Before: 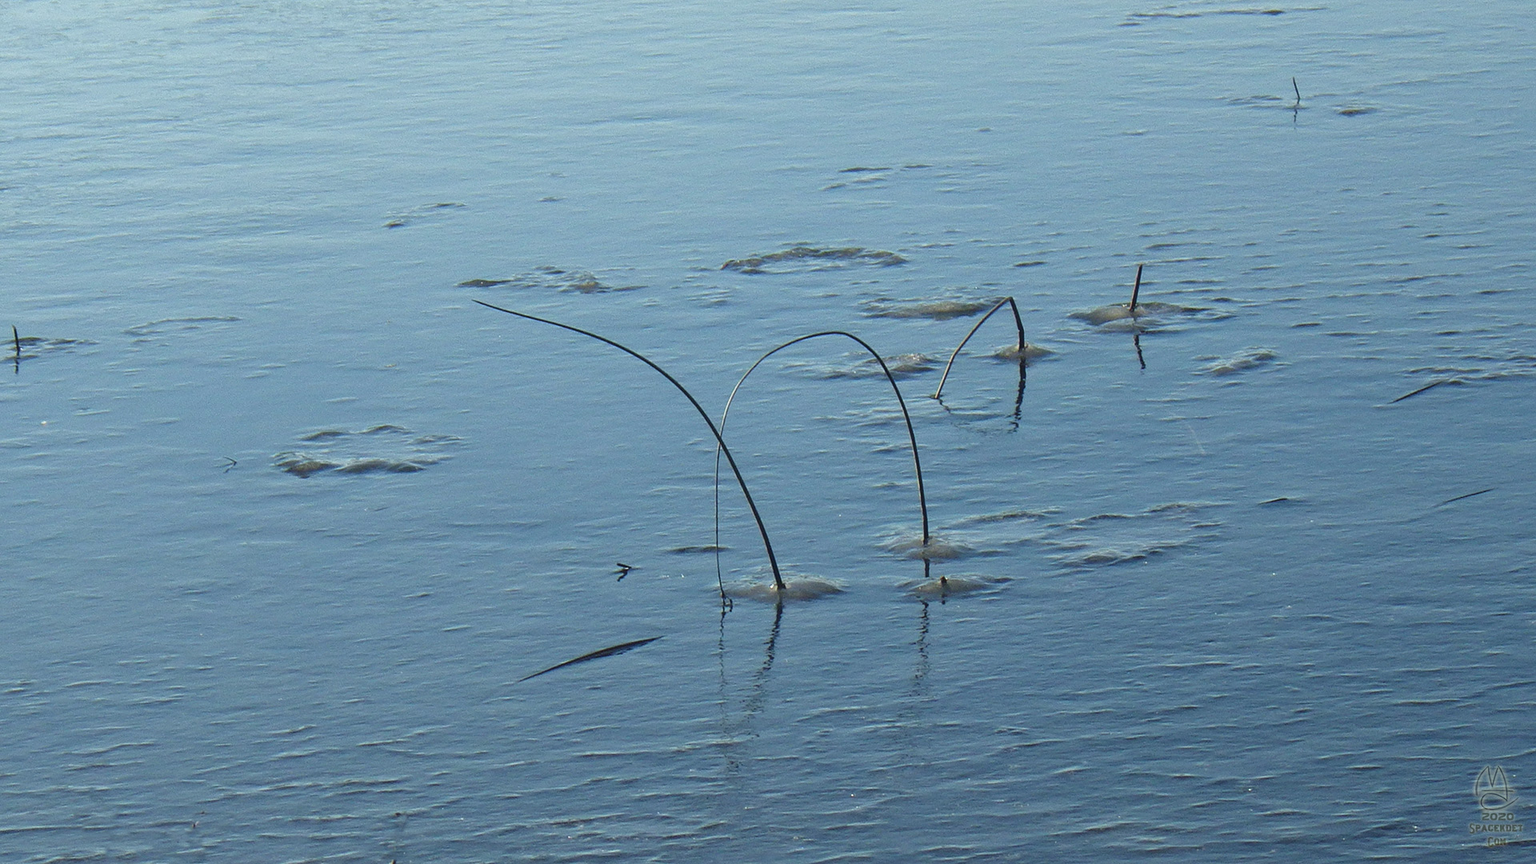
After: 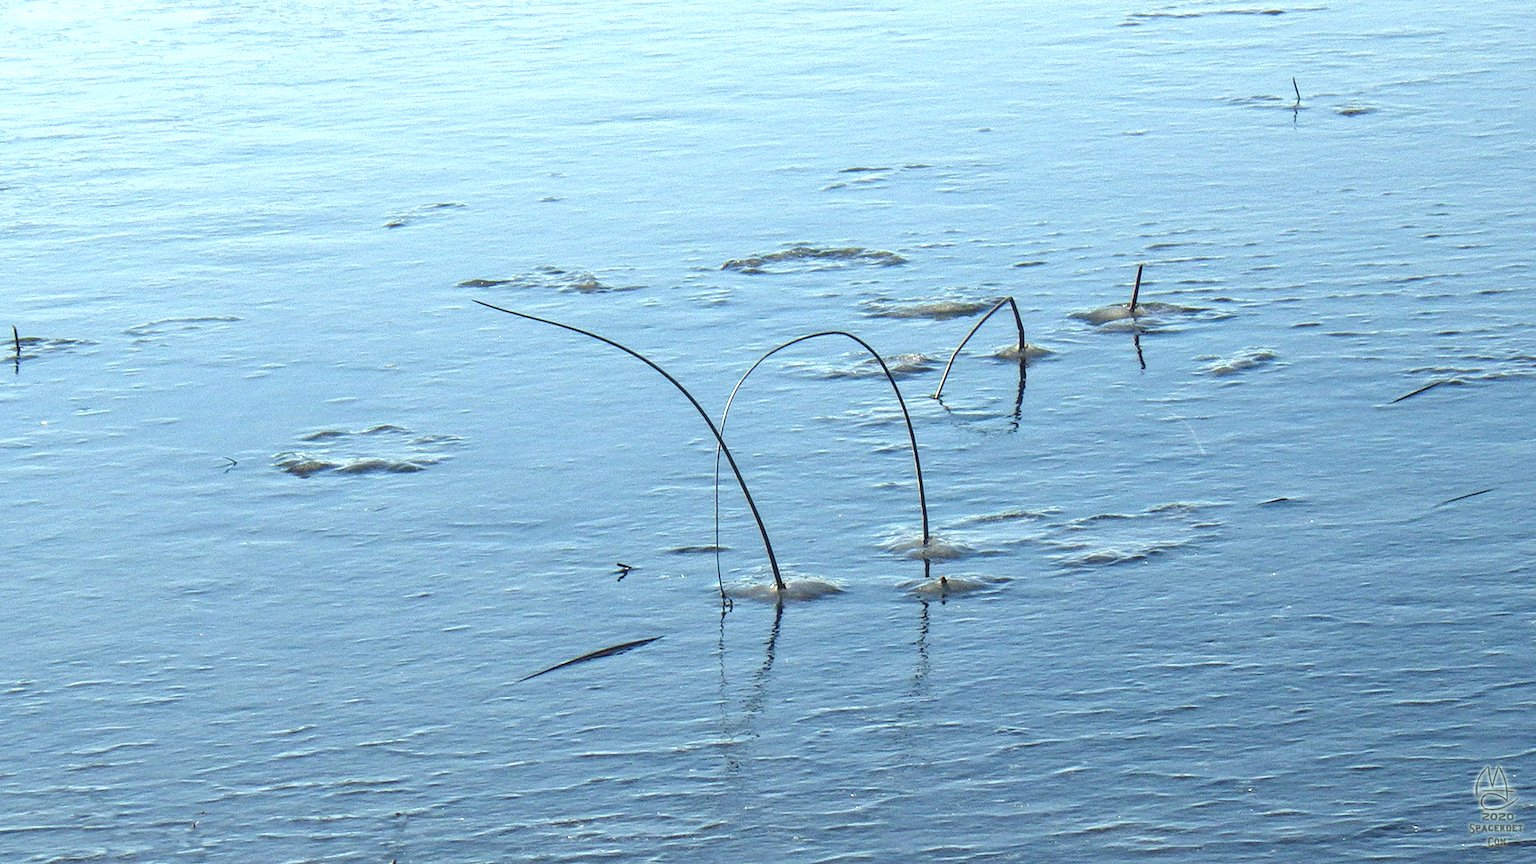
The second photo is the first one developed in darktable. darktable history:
exposure: black level correction 0, exposure 0.9 EV, compensate highlight preservation false
local contrast: detail 130%
